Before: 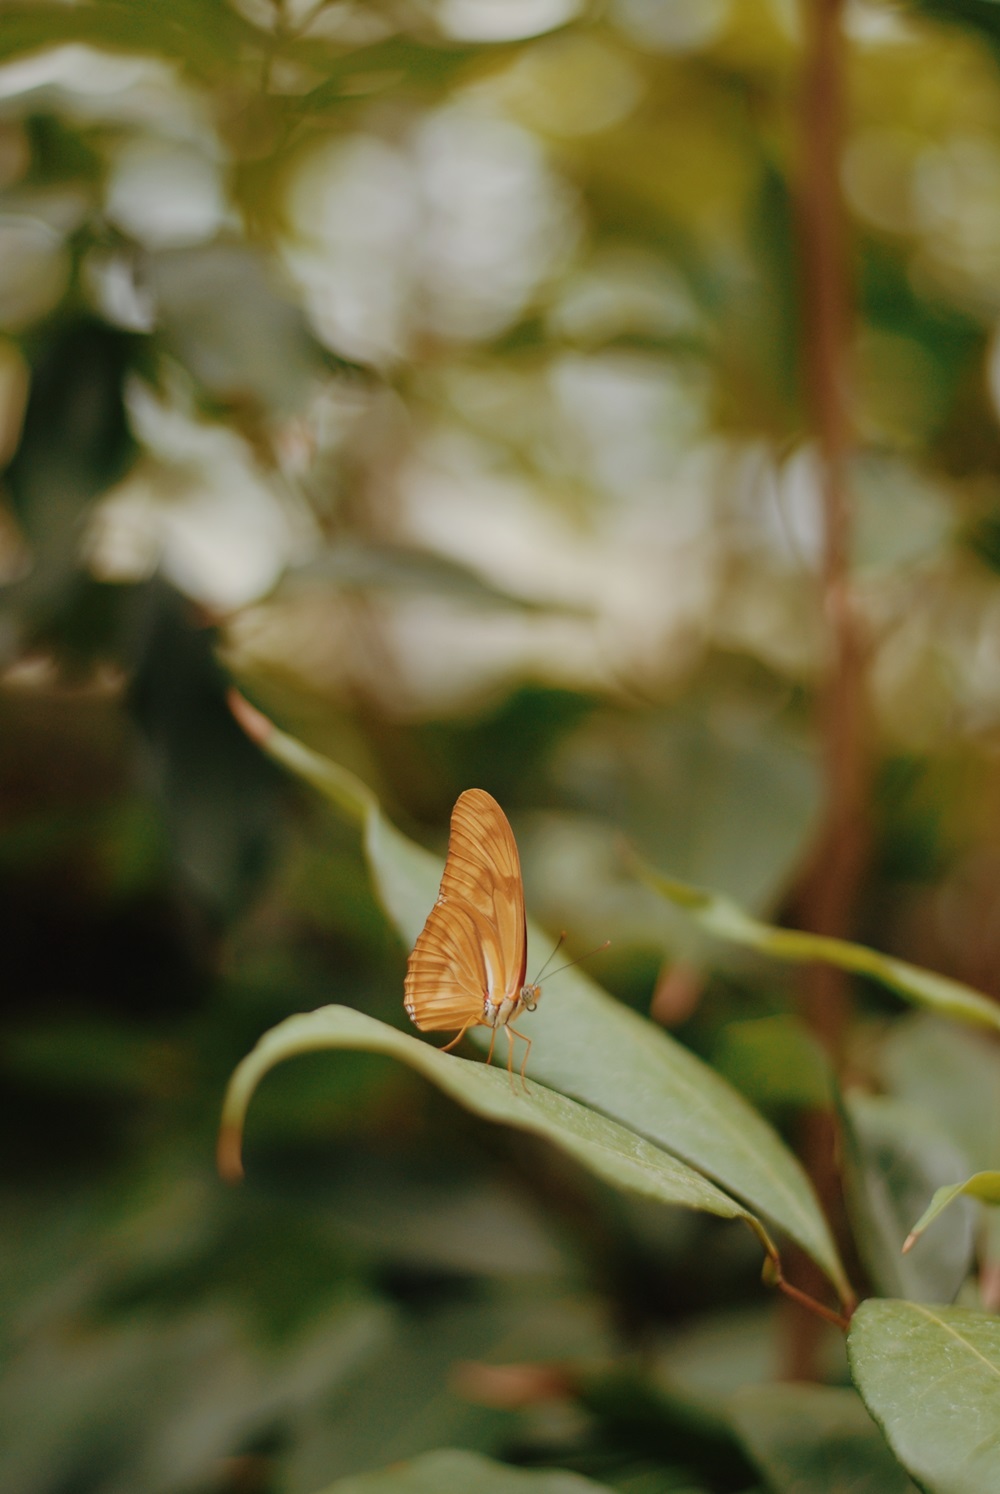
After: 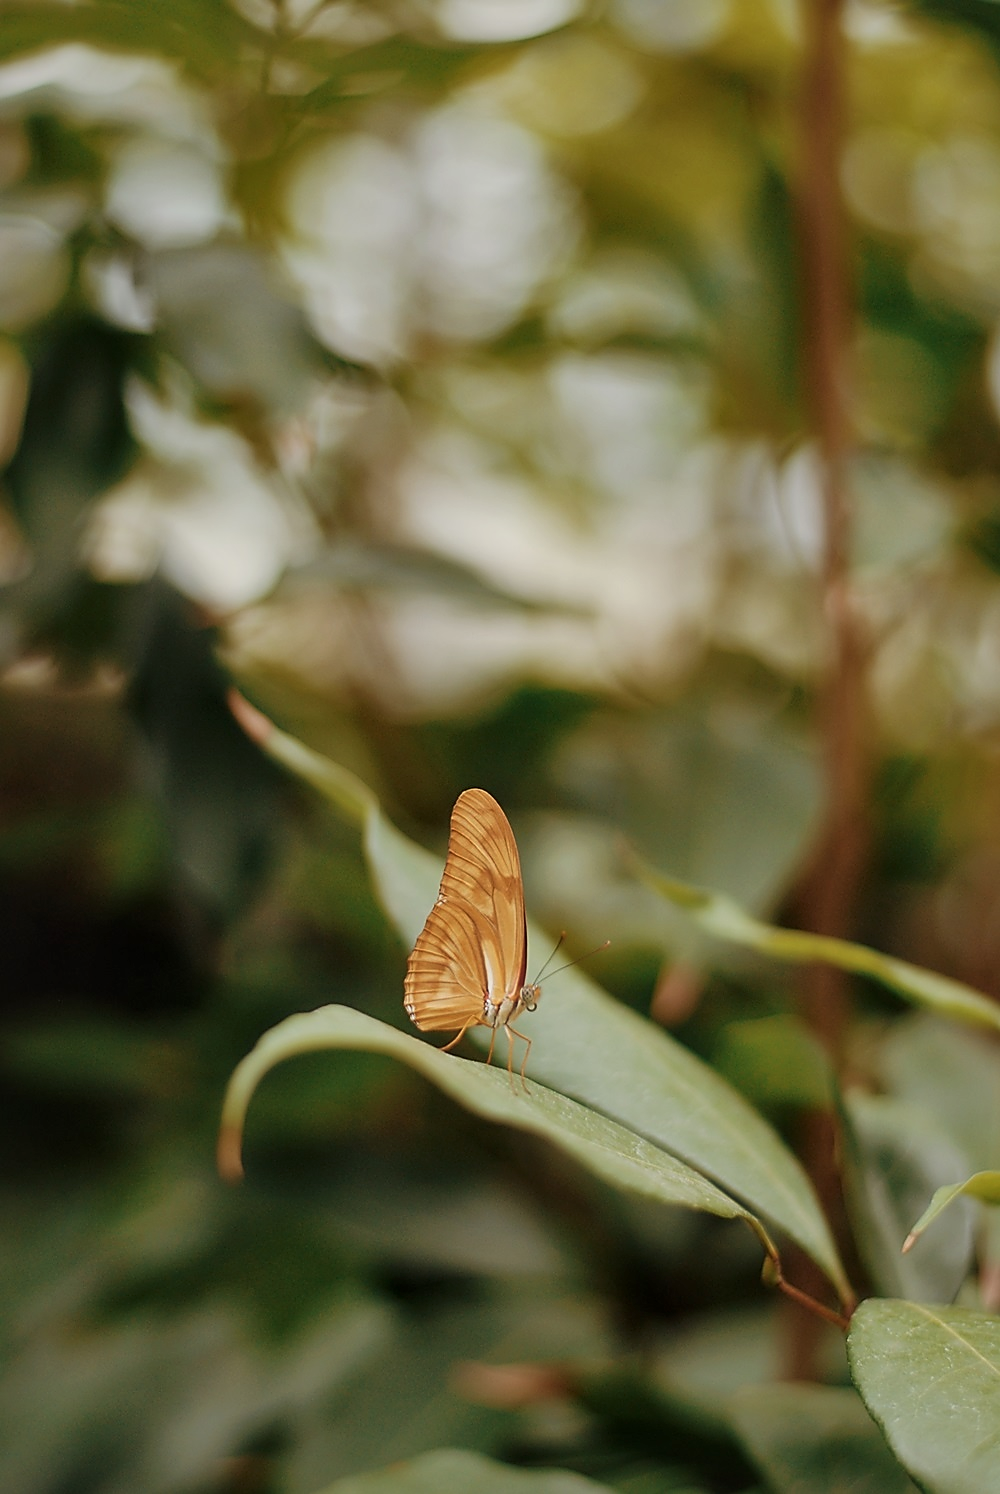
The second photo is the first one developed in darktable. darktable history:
local contrast: mode bilateral grid, contrast 20, coarseness 51, detail 132%, midtone range 0.2
sharpen: radius 1.382, amount 1.245, threshold 0.653
haze removal: strength -0.101, compatibility mode true, adaptive false
